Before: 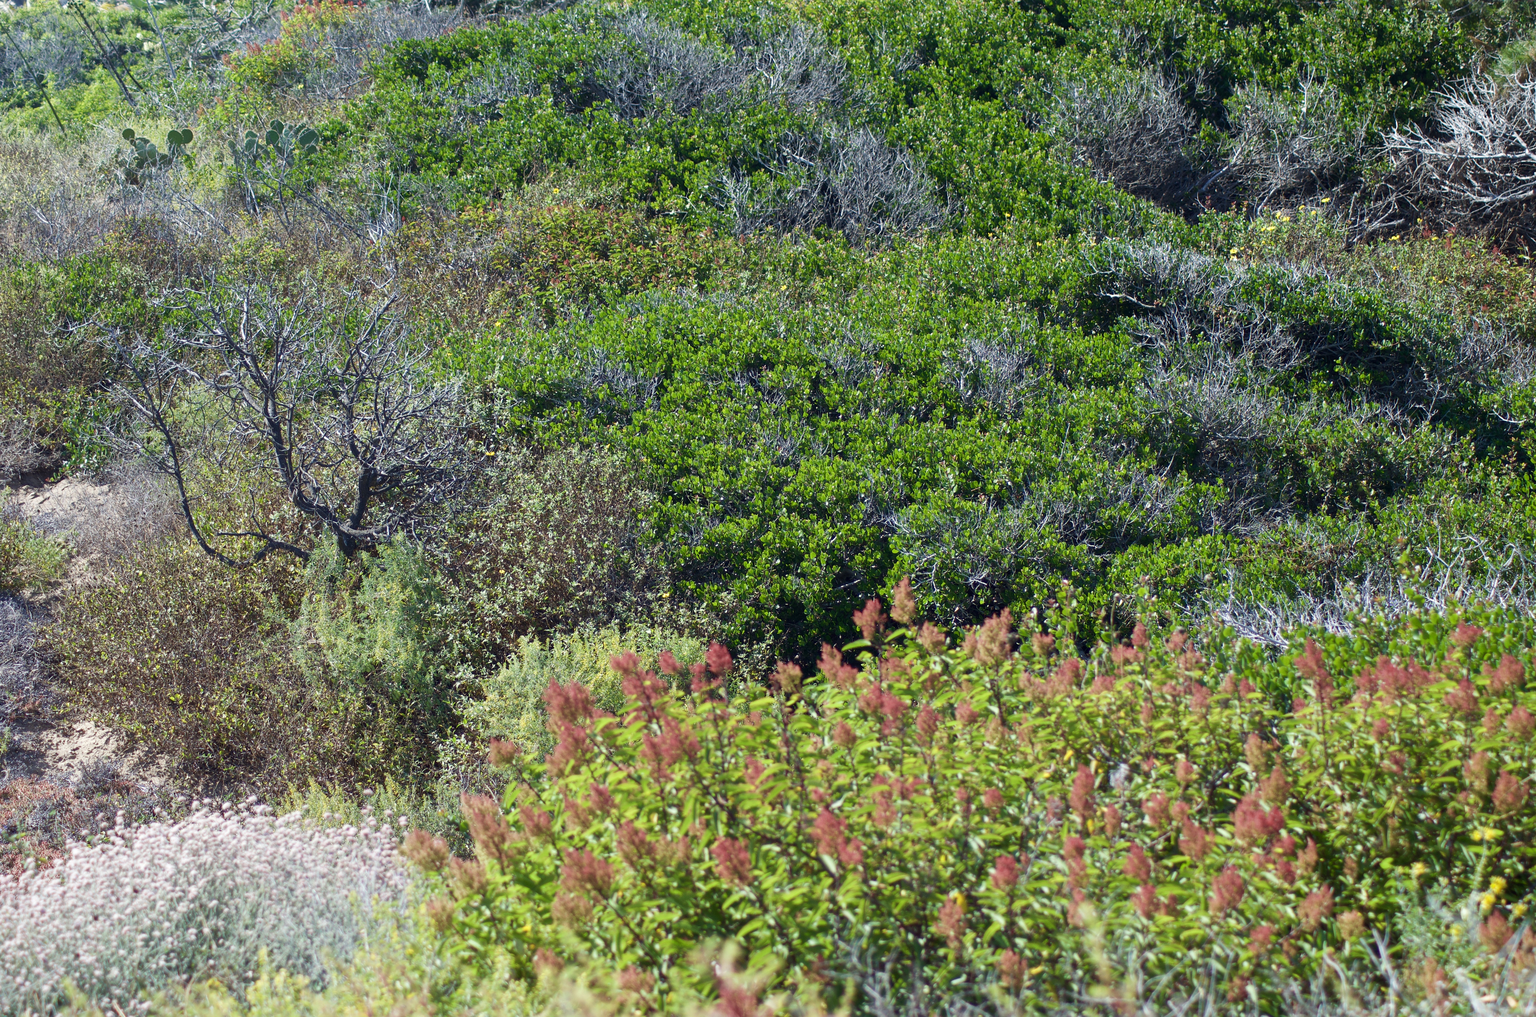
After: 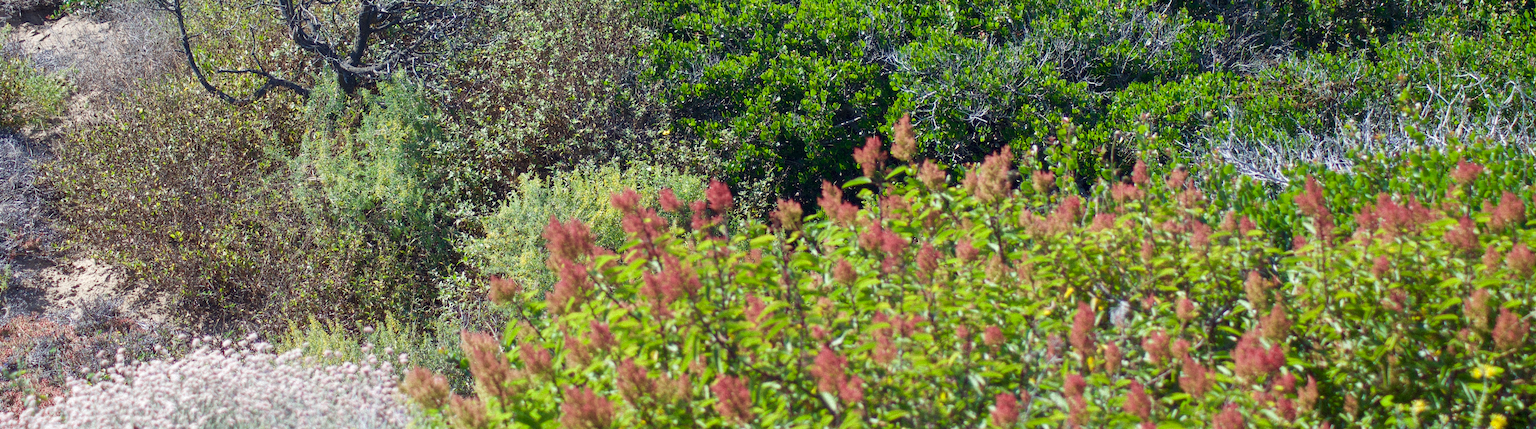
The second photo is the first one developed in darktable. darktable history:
grain: strength 35%, mid-tones bias 0%
crop: top 45.551%, bottom 12.262%
